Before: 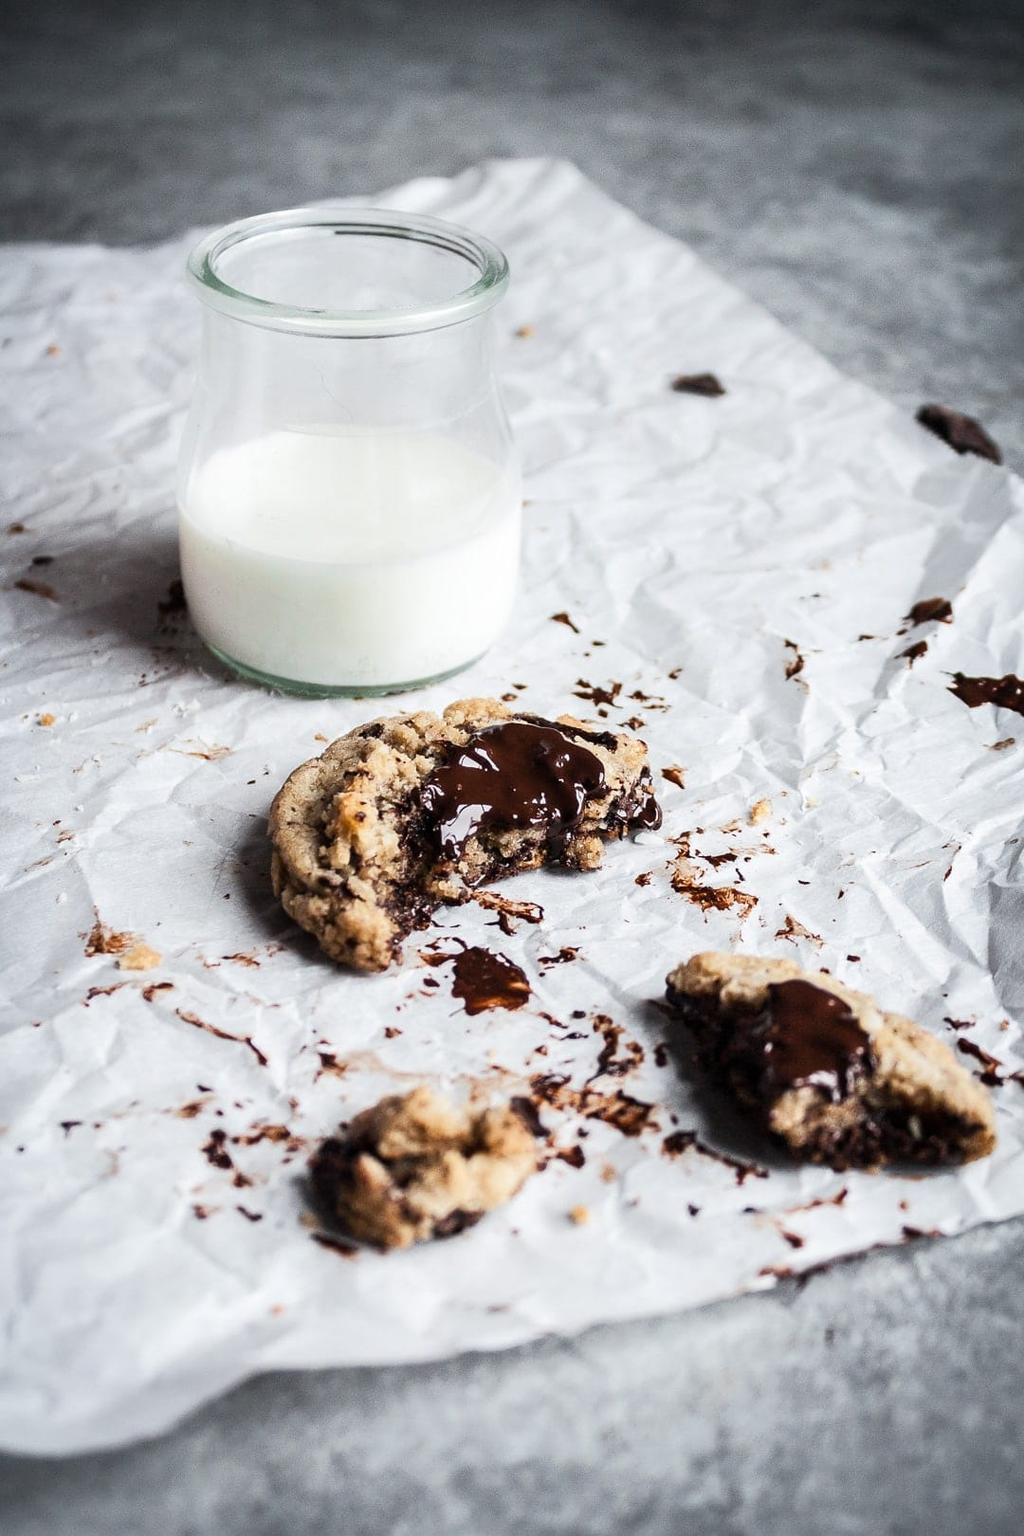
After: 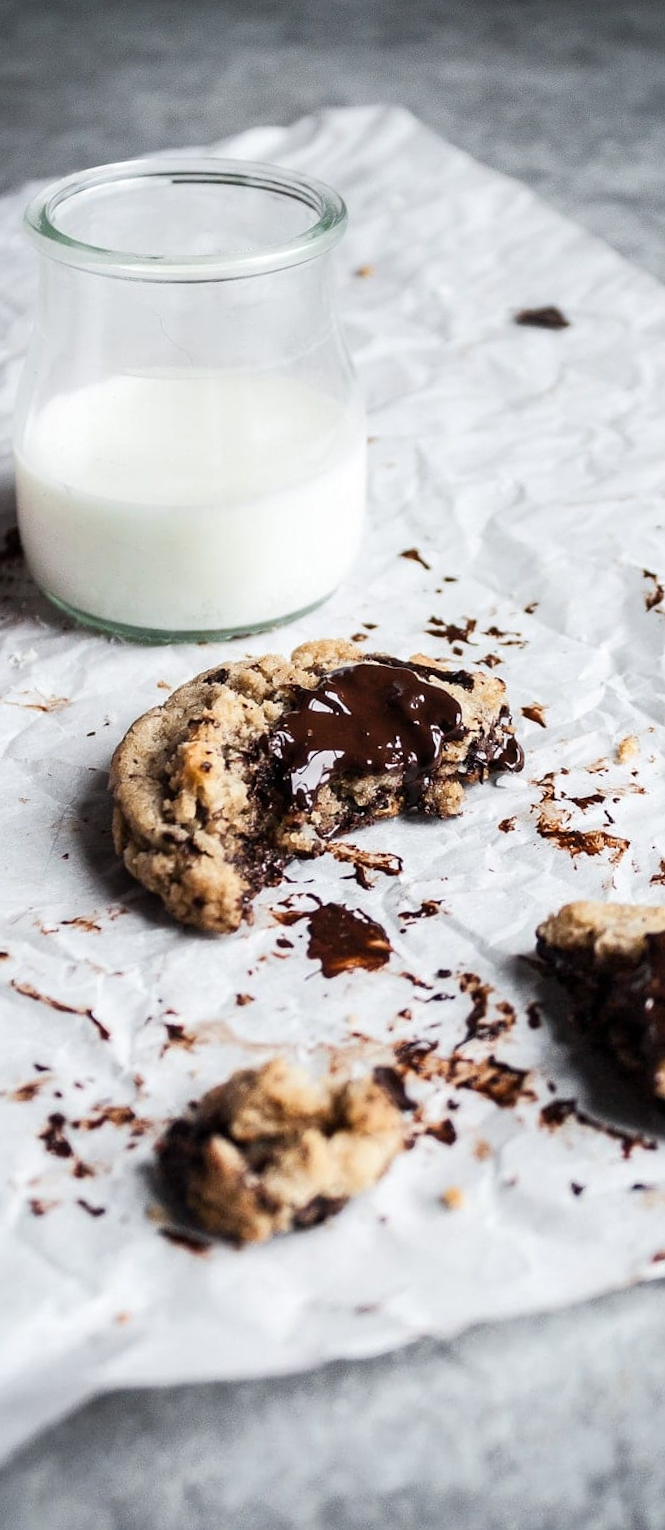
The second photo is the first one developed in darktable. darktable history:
local contrast: mode bilateral grid, contrast 15, coarseness 36, detail 105%, midtone range 0.2
rotate and perspective: rotation -1.68°, lens shift (vertical) -0.146, crop left 0.049, crop right 0.912, crop top 0.032, crop bottom 0.96
crop and rotate: left 13.342%, right 19.991%
